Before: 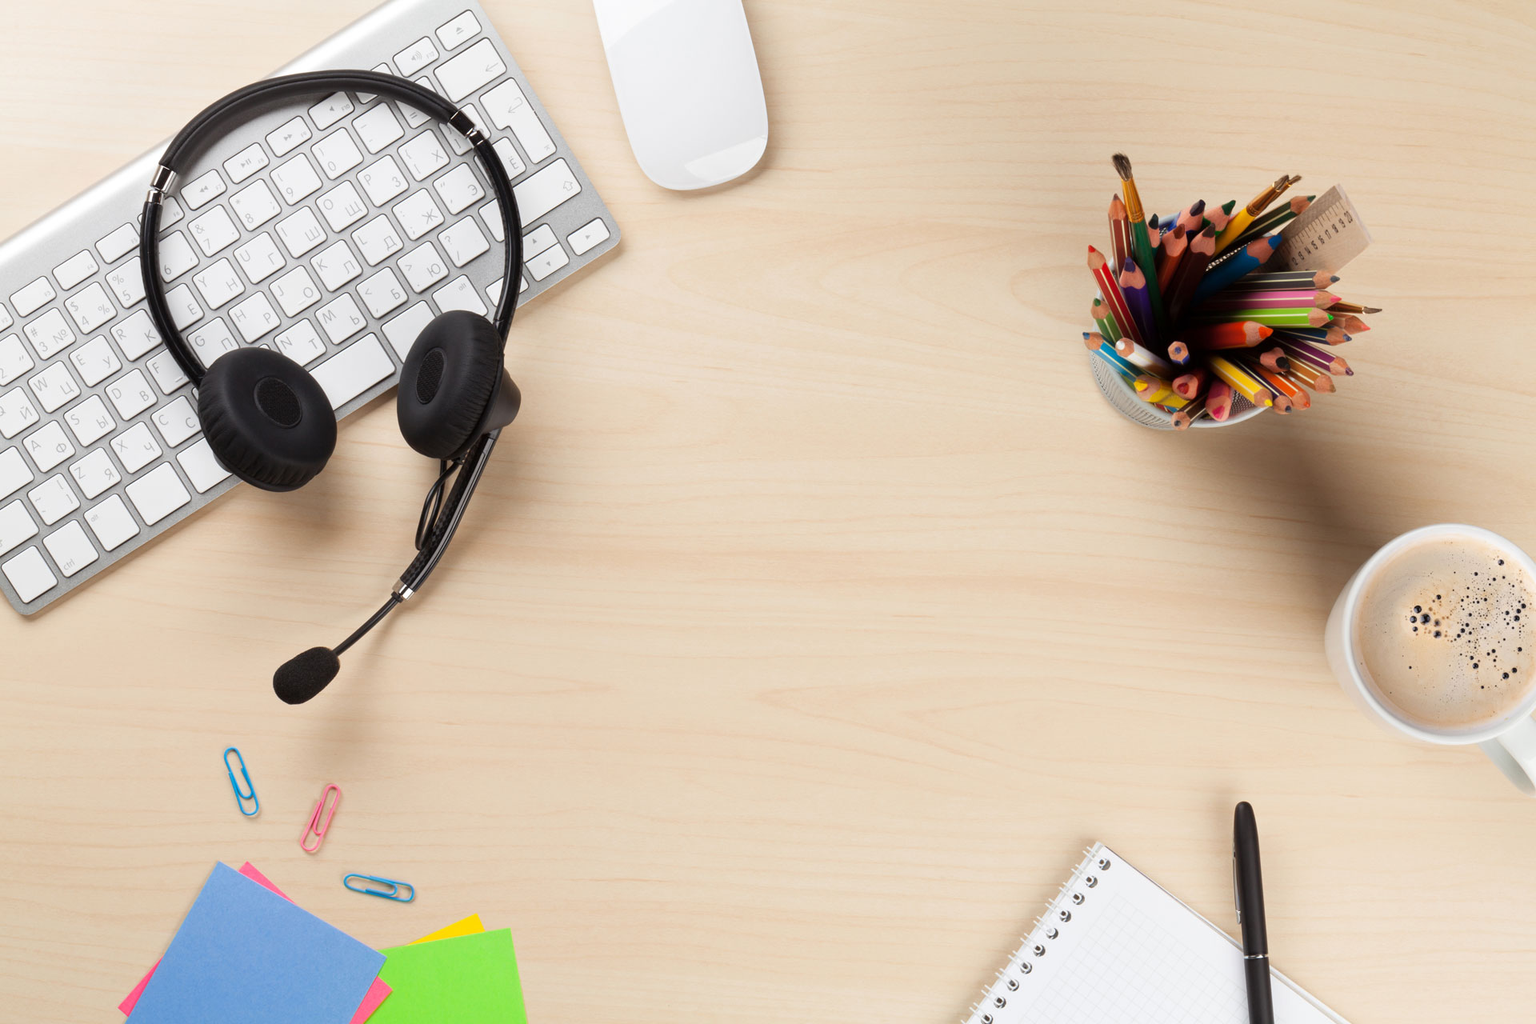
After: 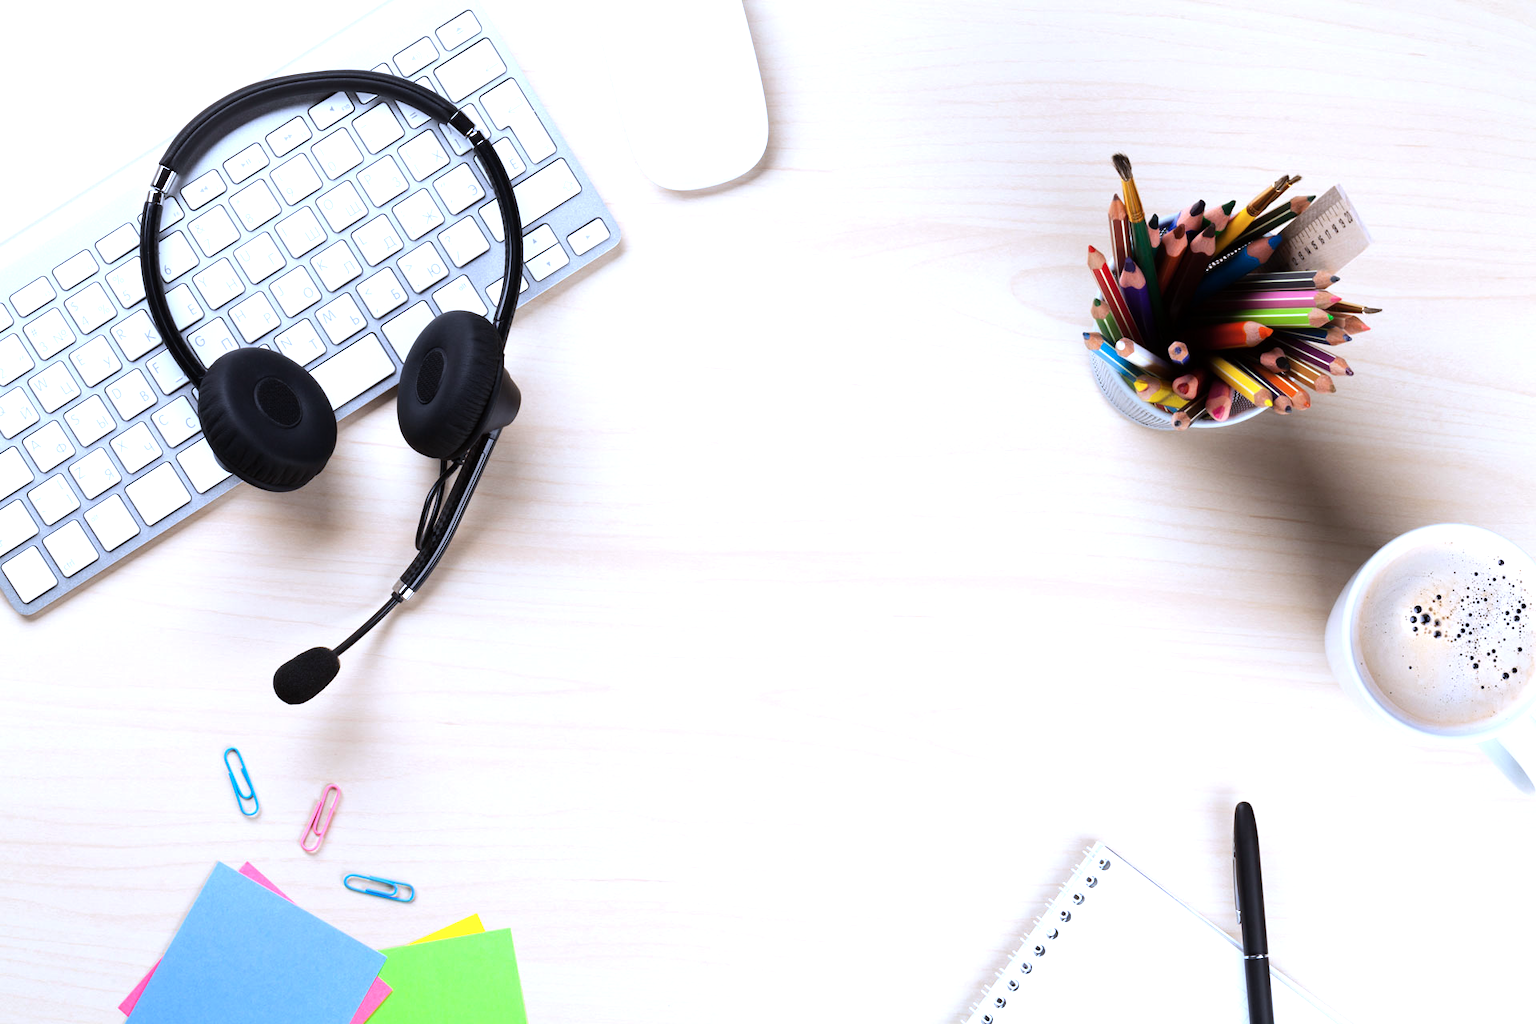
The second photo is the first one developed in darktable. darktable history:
tone equalizer: -8 EV -0.75 EV, -7 EV -0.7 EV, -6 EV -0.6 EV, -5 EV -0.4 EV, -3 EV 0.4 EV, -2 EV 0.6 EV, -1 EV 0.7 EV, +0 EV 0.75 EV, edges refinement/feathering 500, mask exposure compensation -1.57 EV, preserve details no
color calibration: illuminant as shot in camera, x 0.358, y 0.373, temperature 4628.91 K
white balance: red 0.926, green 1.003, blue 1.133
